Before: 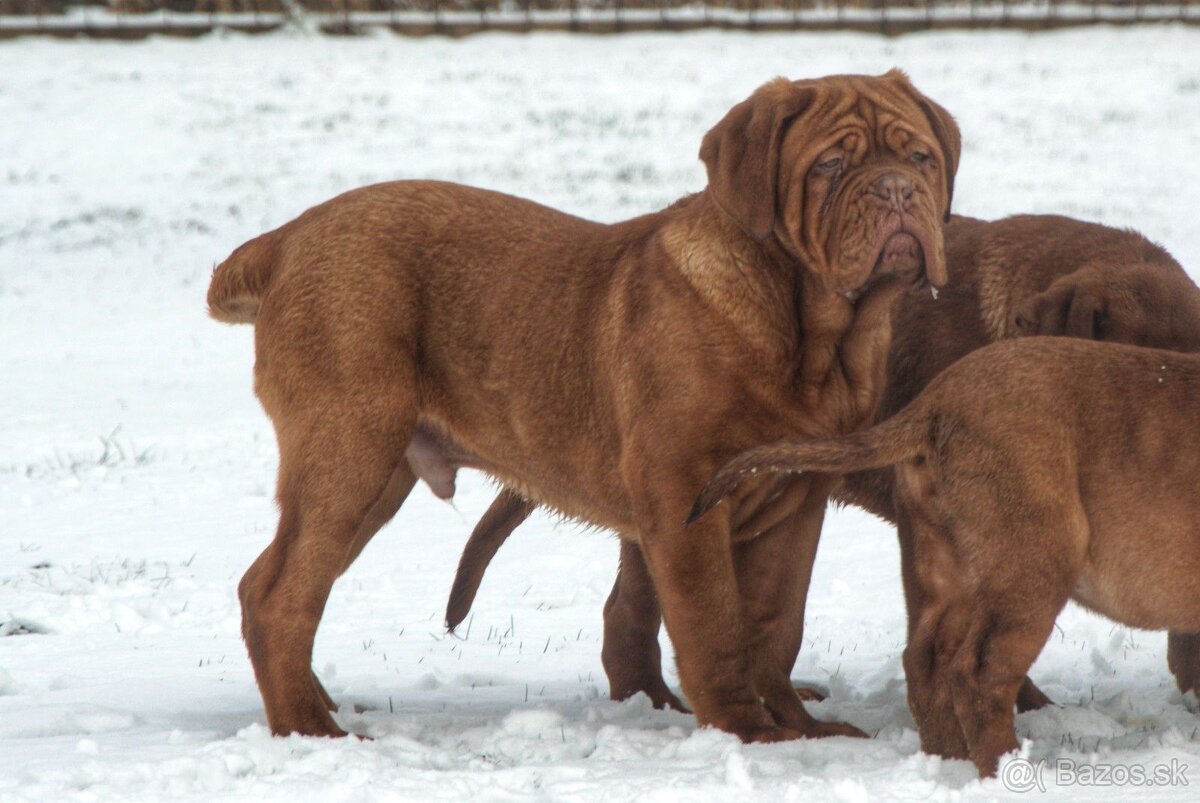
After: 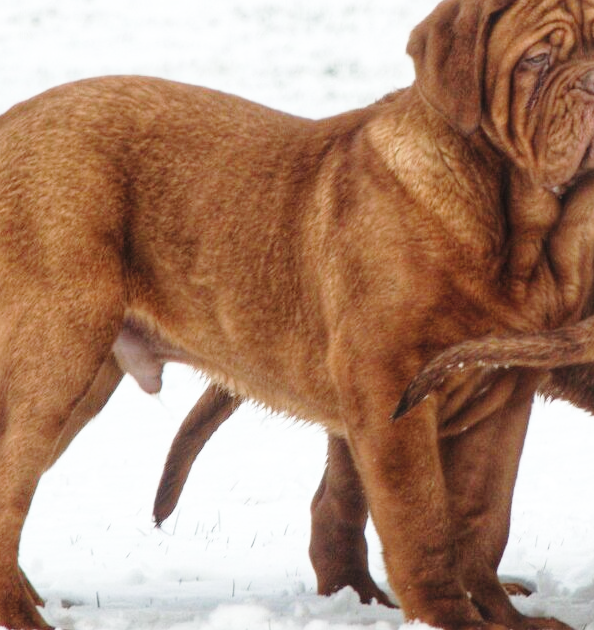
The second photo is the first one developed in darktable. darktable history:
base curve: curves: ch0 [(0, 0) (0.028, 0.03) (0.121, 0.232) (0.46, 0.748) (0.859, 0.968) (1, 1)], preserve colors none
crop and rotate: angle 0.019°, left 24.419%, top 13.079%, right 25.981%, bottom 8.382%
